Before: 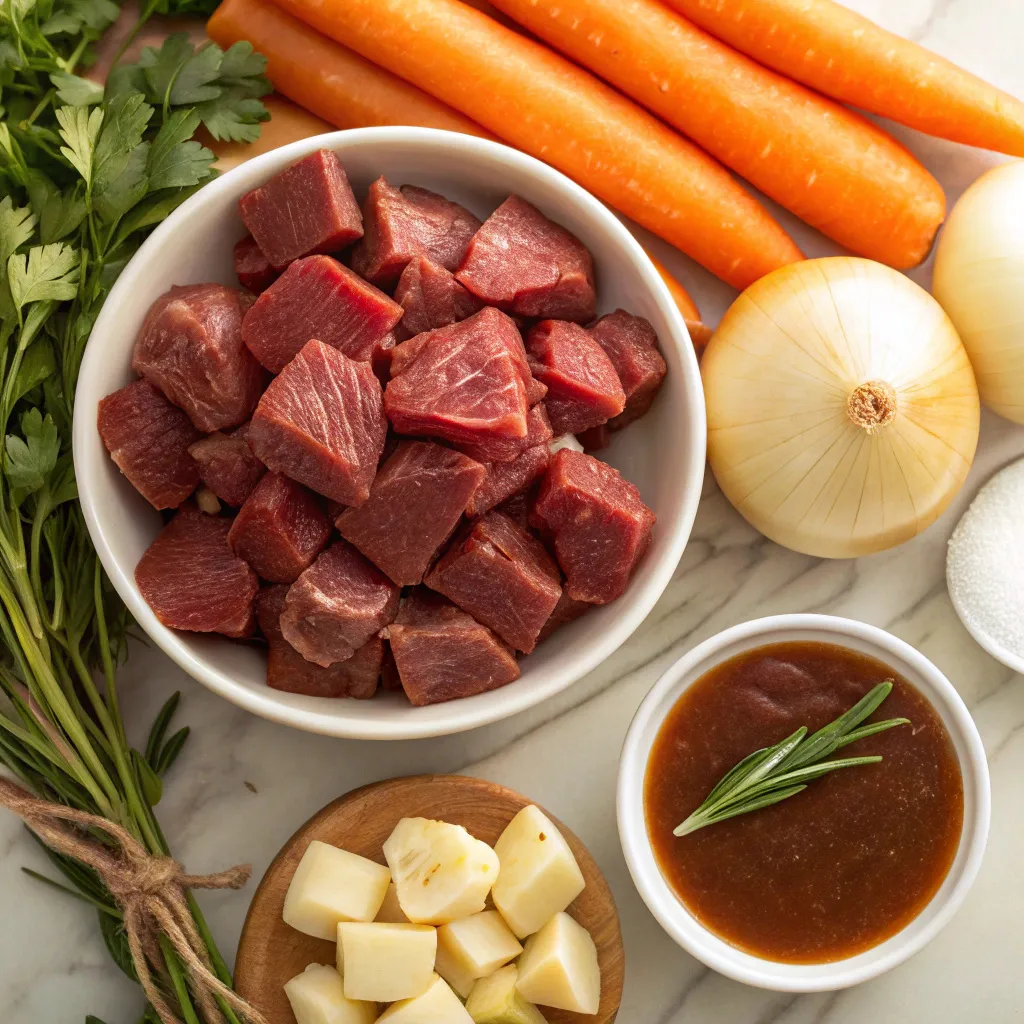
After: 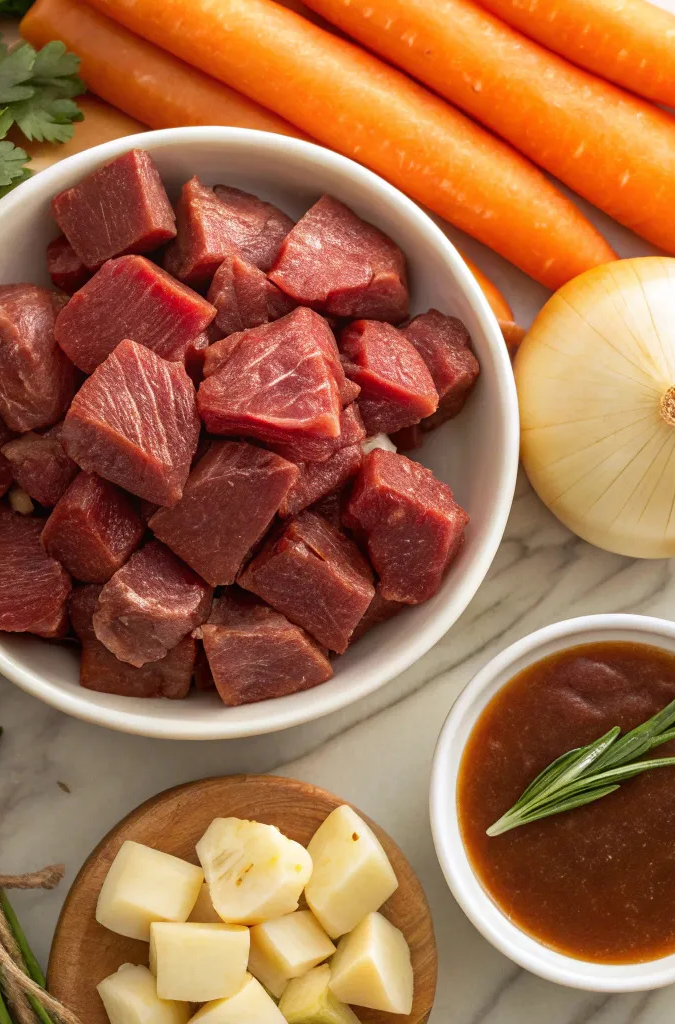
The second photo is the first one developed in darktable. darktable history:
crop and rotate: left 18.327%, right 15.683%
